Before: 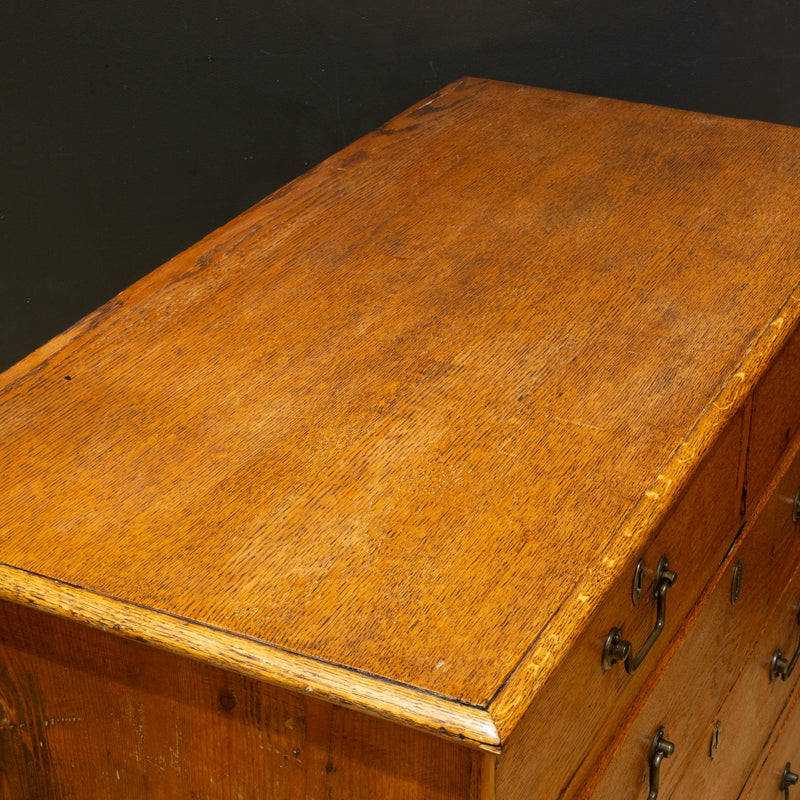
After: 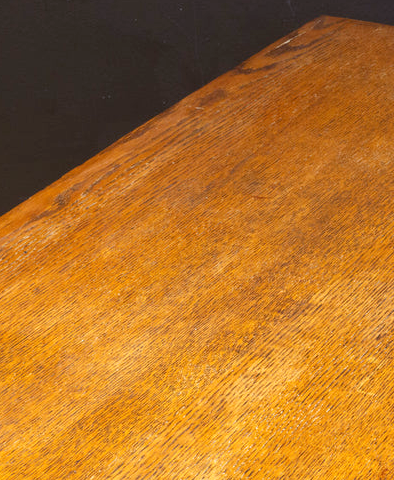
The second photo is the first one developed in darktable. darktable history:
color balance: mode lift, gamma, gain (sRGB), lift [1, 1.049, 1, 1]
crop: left 17.835%, top 7.675%, right 32.881%, bottom 32.213%
exposure: black level correction 0, exposure 0.5 EV, compensate highlight preservation false
white balance: red 0.948, green 1.02, blue 1.176
